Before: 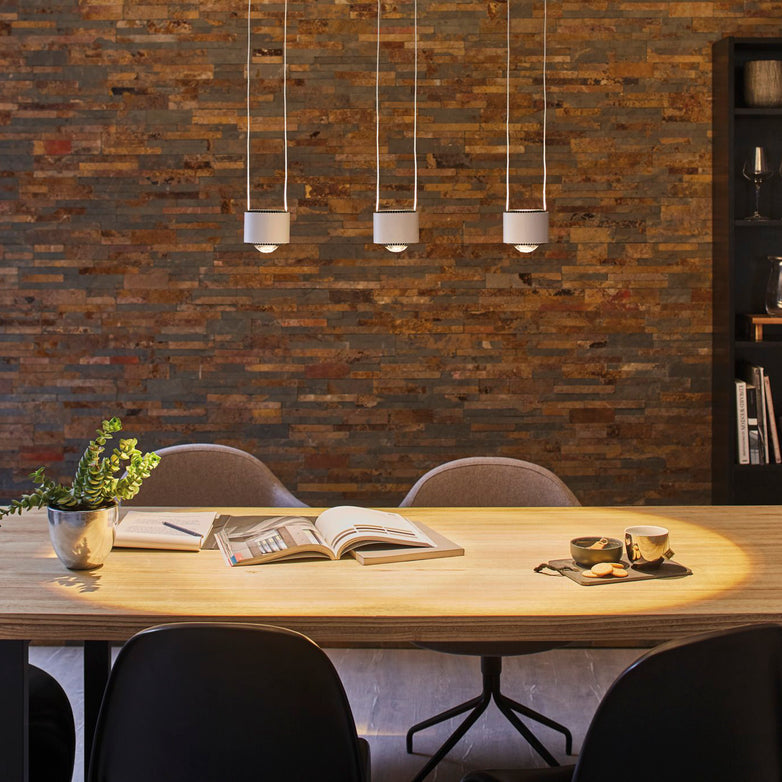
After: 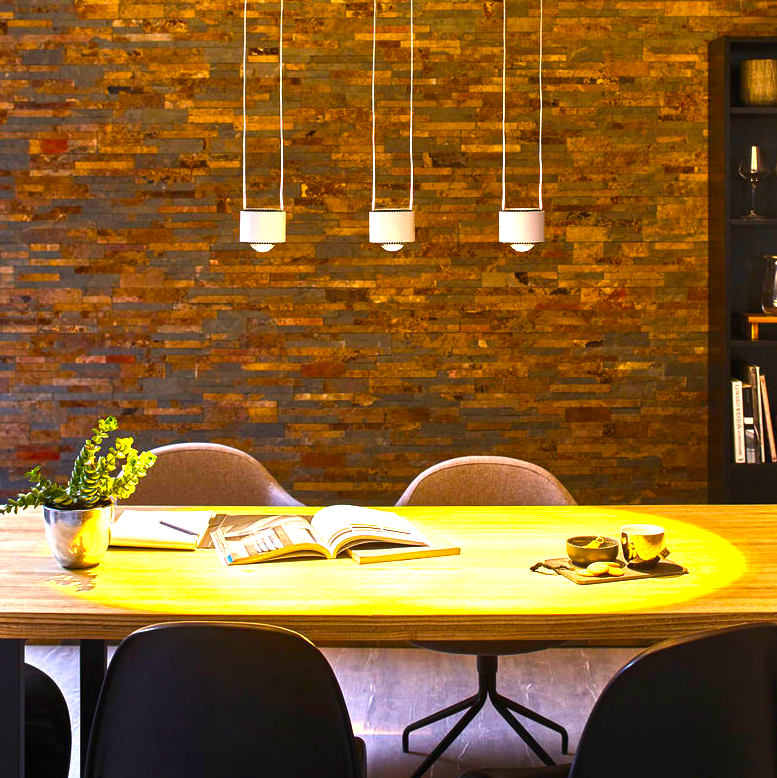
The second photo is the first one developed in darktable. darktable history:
color balance rgb: linear chroma grading › global chroma 9%, perceptual saturation grading › global saturation 36%, perceptual saturation grading › shadows 35%, perceptual brilliance grading › global brilliance 15%, perceptual brilliance grading › shadows -35%, global vibrance 15%
crop and rotate: left 0.614%, top 0.179%, bottom 0.309%
exposure: black level correction -0.001, exposure 0.9 EV, compensate exposure bias true, compensate highlight preservation false
